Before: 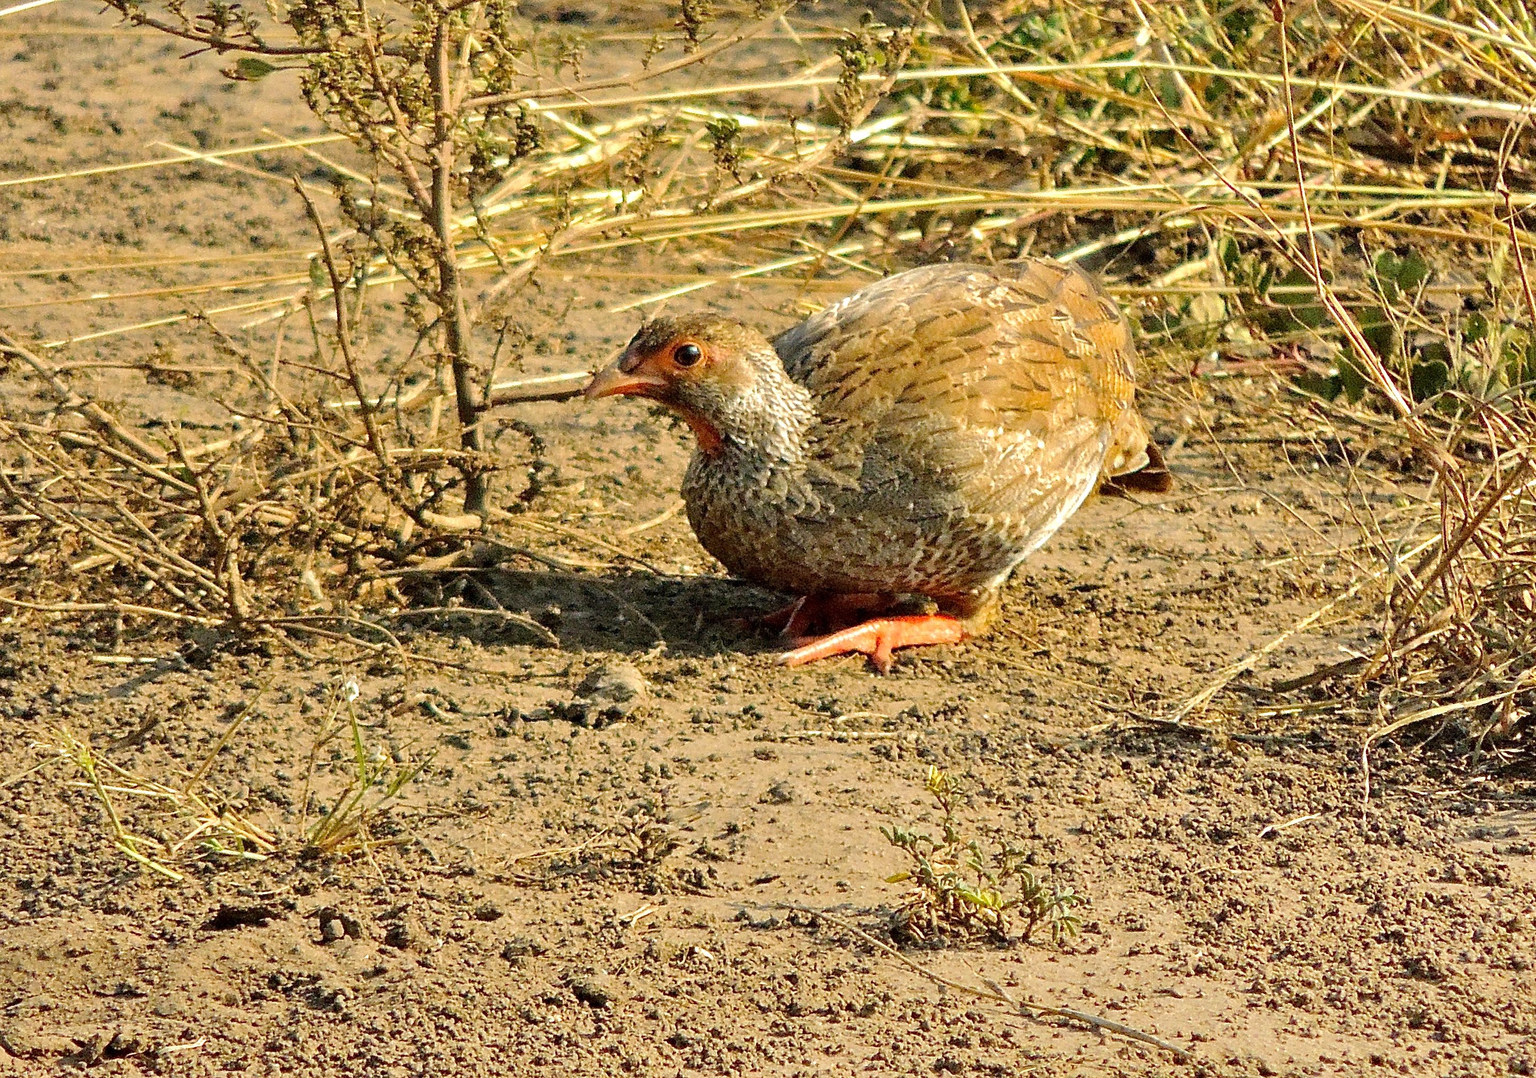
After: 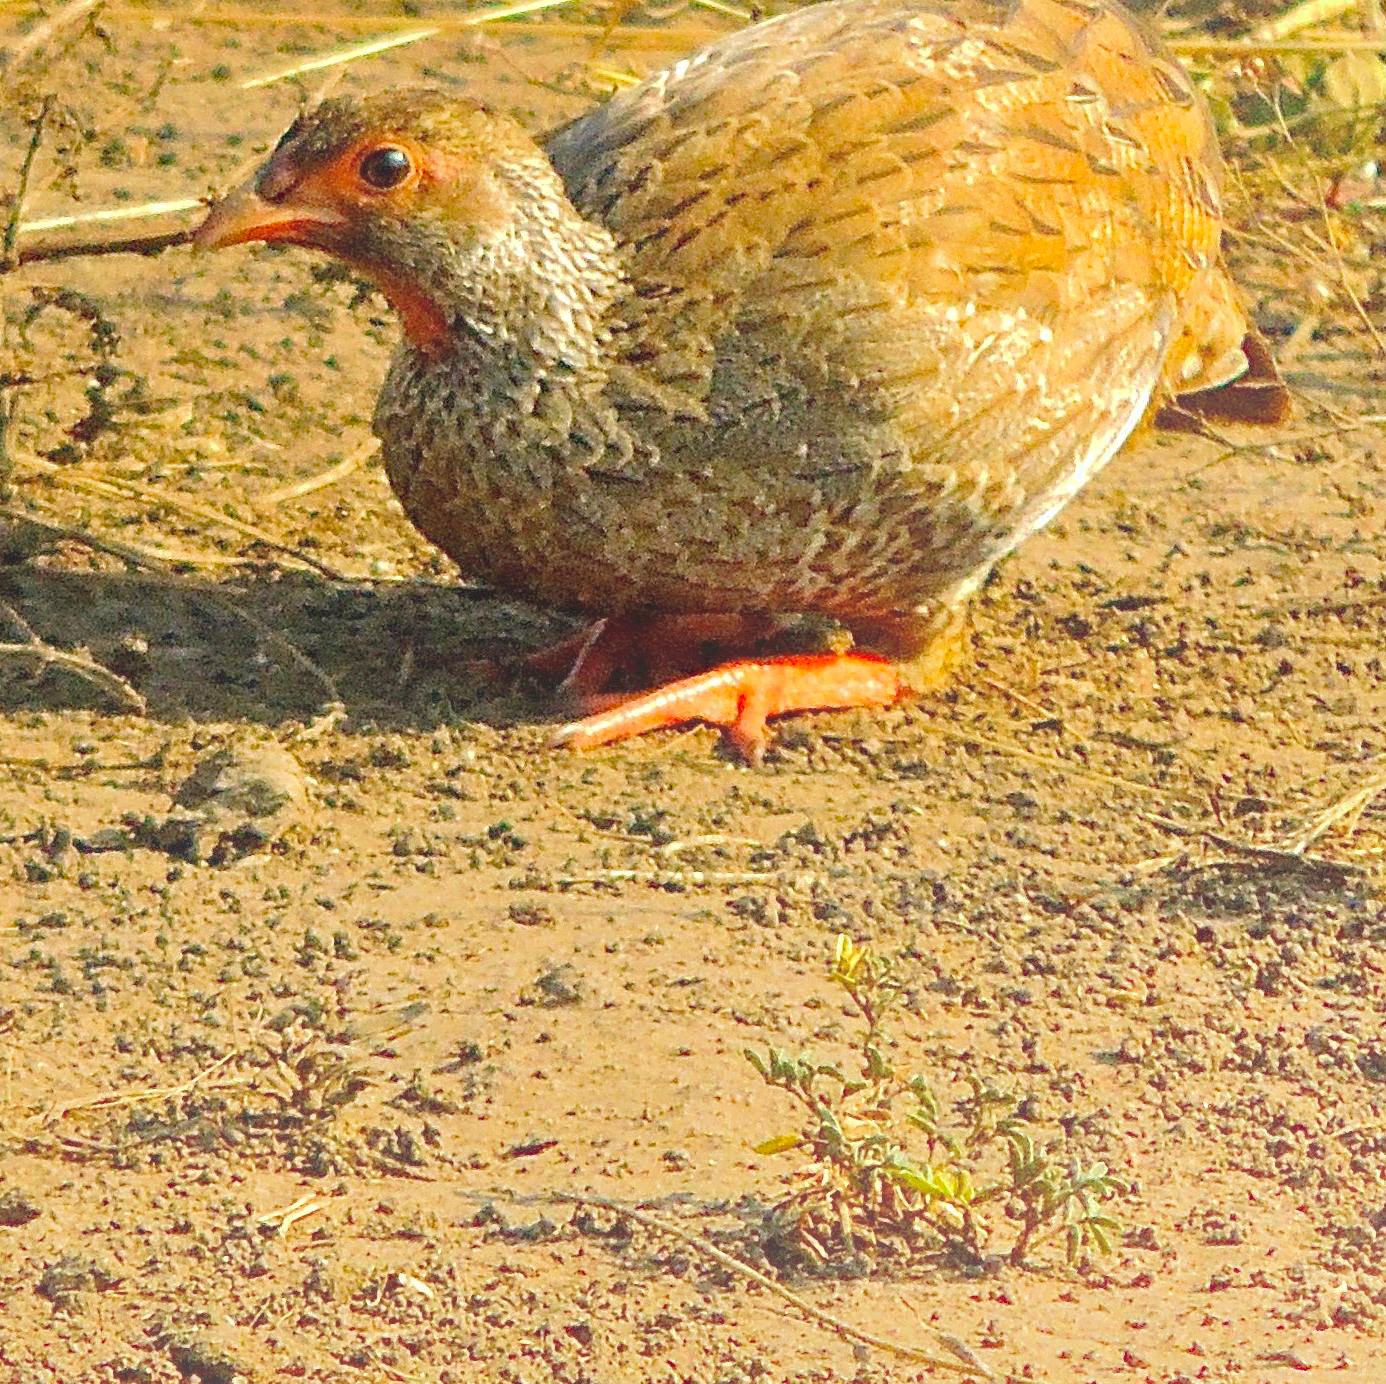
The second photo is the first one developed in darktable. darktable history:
tone curve: curves: ch0 [(0, 0) (0.003, 0.032) (0.011, 0.04) (0.025, 0.058) (0.044, 0.084) (0.069, 0.107) (0.1, 0.13) (0.136, 0.158) (0.177, 0.193) (0.224, 0.236) (0.277, 0.283) (0.335, 0.335) (0.399, 0.399) (0.468, 0.467) (0.543, 0.533) (0.623, 0.612) (0.709, 0.698) (0.801, 0.776) (0.898, 0.848) (1, 1)], preserve colors none
crop: left 31.379%, top 24.658%, right 20.326%, bottom 6.628%
color zones: curves: ch0 [(0, 0.613) (0.01, 0.613) (0.245, 0.448) (0.498, 0.529) (0.642, 0.665) (0.879, 0.777) (0.99, 0.613)]; ch1 [(0, 0) (0.143, 0) (0.286, 0) (0.429, 0) (0.571, 0) (0.714, 0) (0.857, 0)], mix -121.96%
shadows and highlights: shadows 43.06, highlights 6.94
haze removal: strength 0.29, distance 0.25, compatibility mode true, adaptive false
bloom: size 40%
